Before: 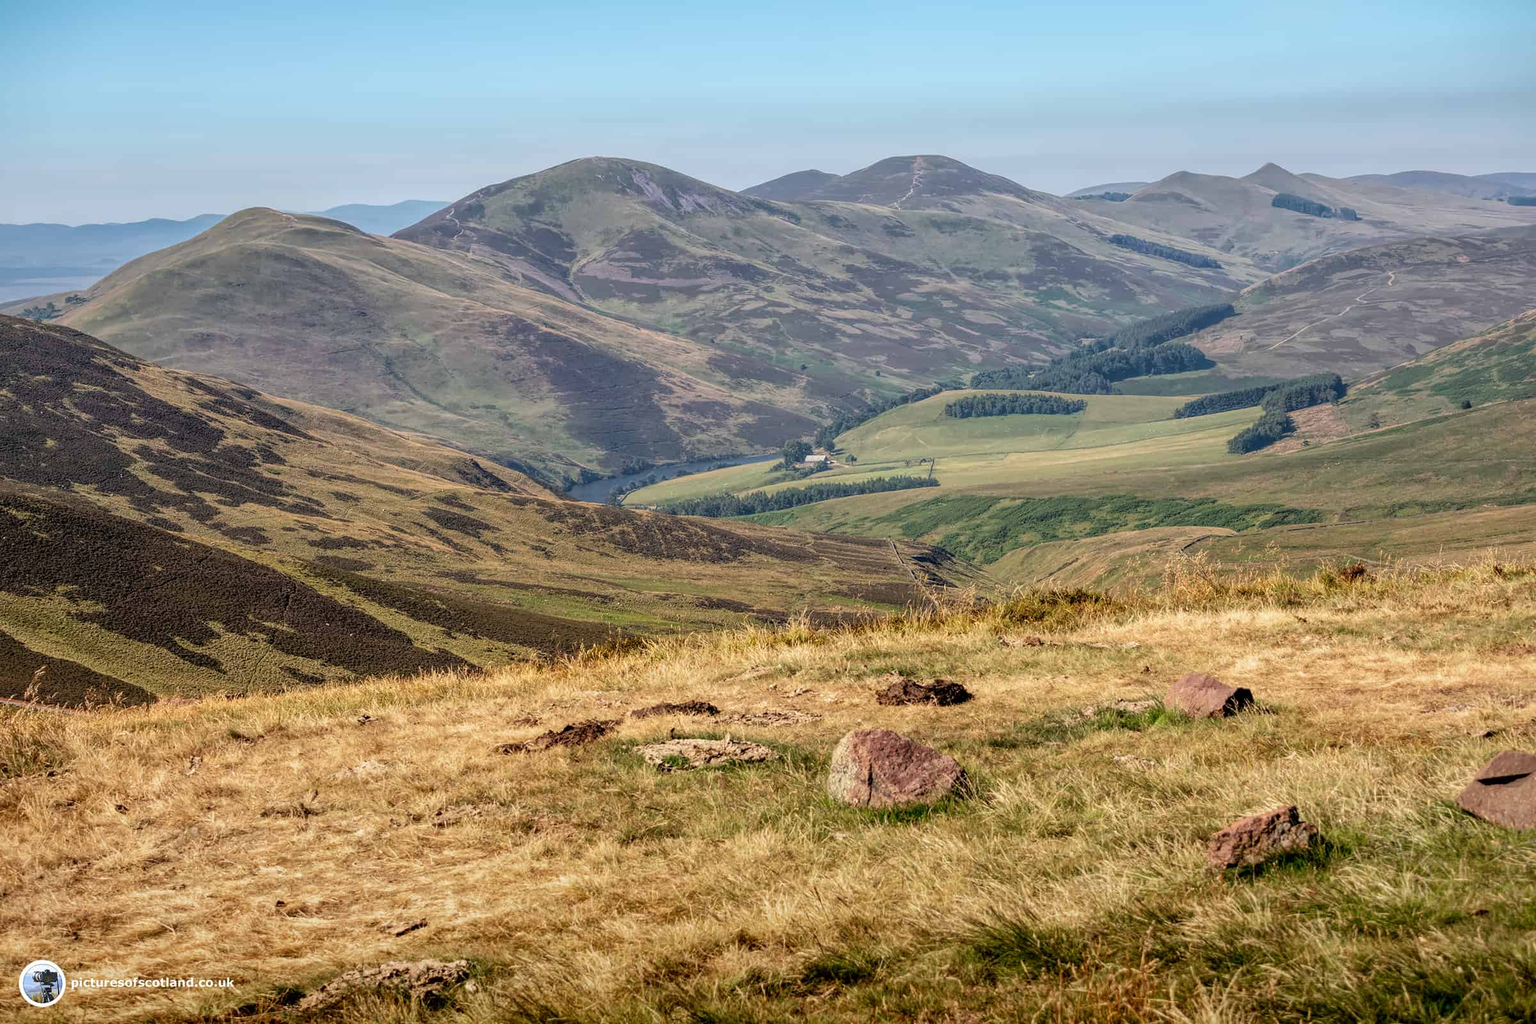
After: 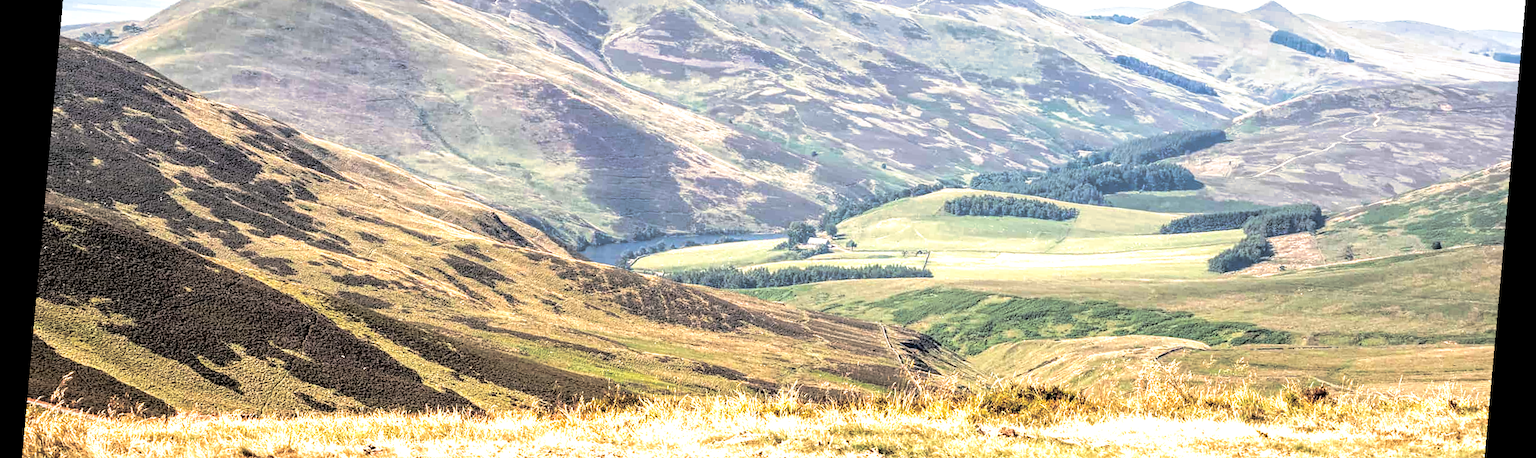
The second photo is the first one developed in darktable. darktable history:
crop and rotate: top 23.84%, bottom 34.294%
split-toning: shadows › hue 43.2°, shadows › saturation 0, highlights › hue 50.4°, highlights › saturation 1
exposure: black level correction 0.009, exposure 1.425 EV, compensate highlight preservation false
rotate and perspective: rotation 5.12°, automatic cropping off
